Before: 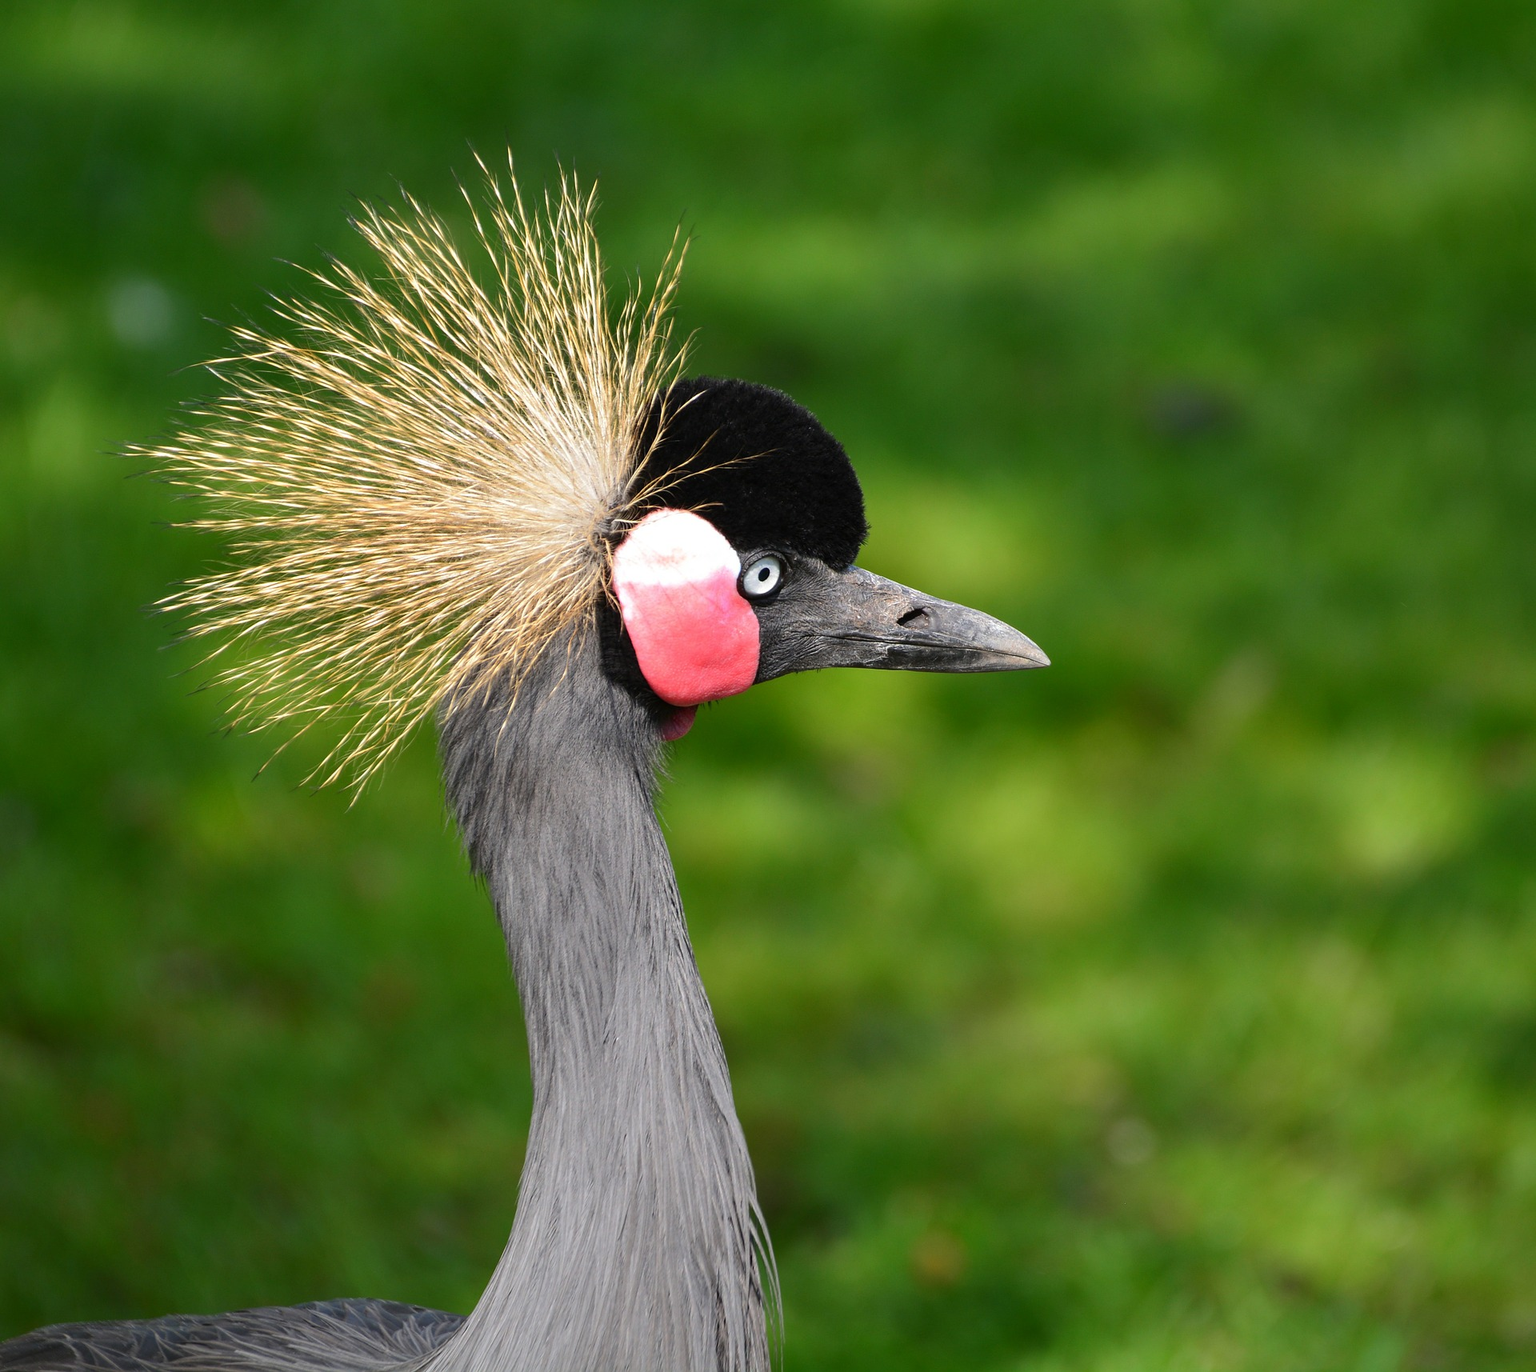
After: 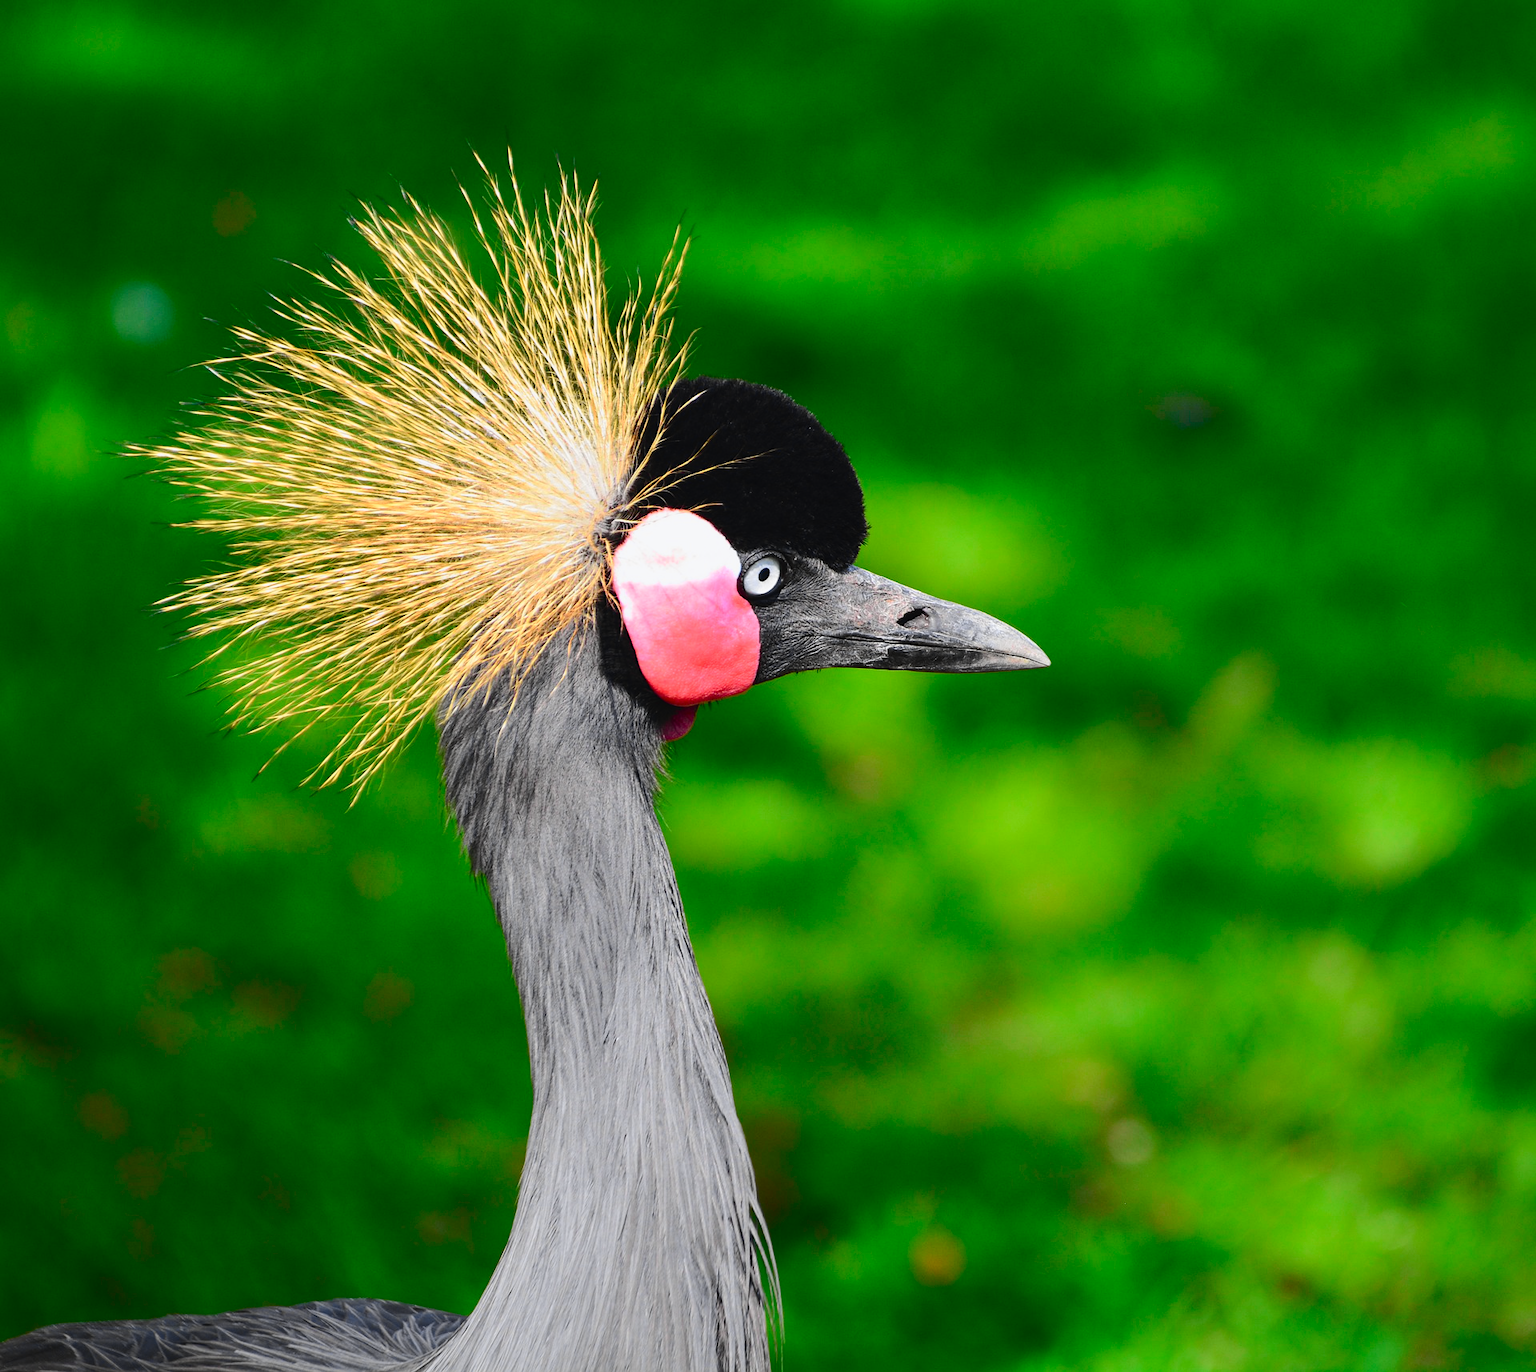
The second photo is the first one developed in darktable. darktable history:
white balance: red 1, blue 1
tone curve: curves: ch0 [(0, 0.023) (0.103, 0.087) (0.295, 0.297) (0.445, 0.531) (0.553, 0.665) (0.735, 0.843) (0.994, 1)]; ch1 [(0, 0) (0.427, 0.346) (0.456, 0.426) (0.484, 0.494) (0.509, 0.505) (0.535, 0.56) (0.581, 0.632) (0.646, 0.715) (1, 1)]; ch2 [(0, 0) (0.369, 0.388) (0.449, 0.431) (0.501, 0.495) (0.533, 0.518) (0.572, 0.612) (0.677, 0.752) (1, 1)], color space Lab, independent channels, preserve colors none
exposure: exposure -0.21 EV, compensate highlight preservation false
